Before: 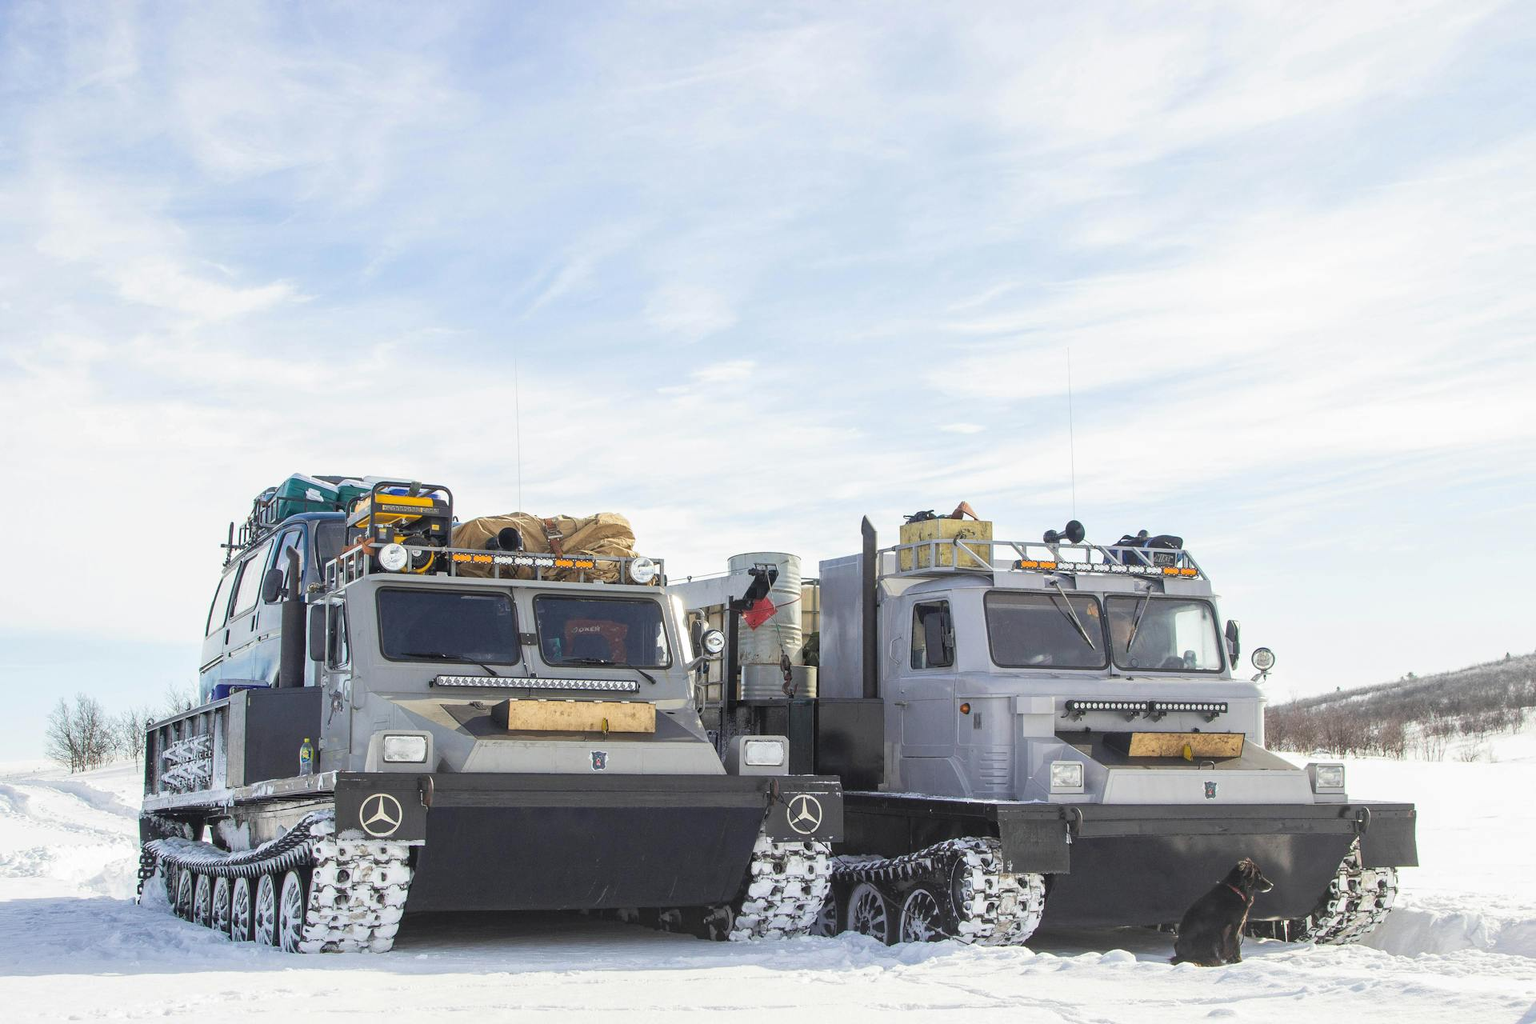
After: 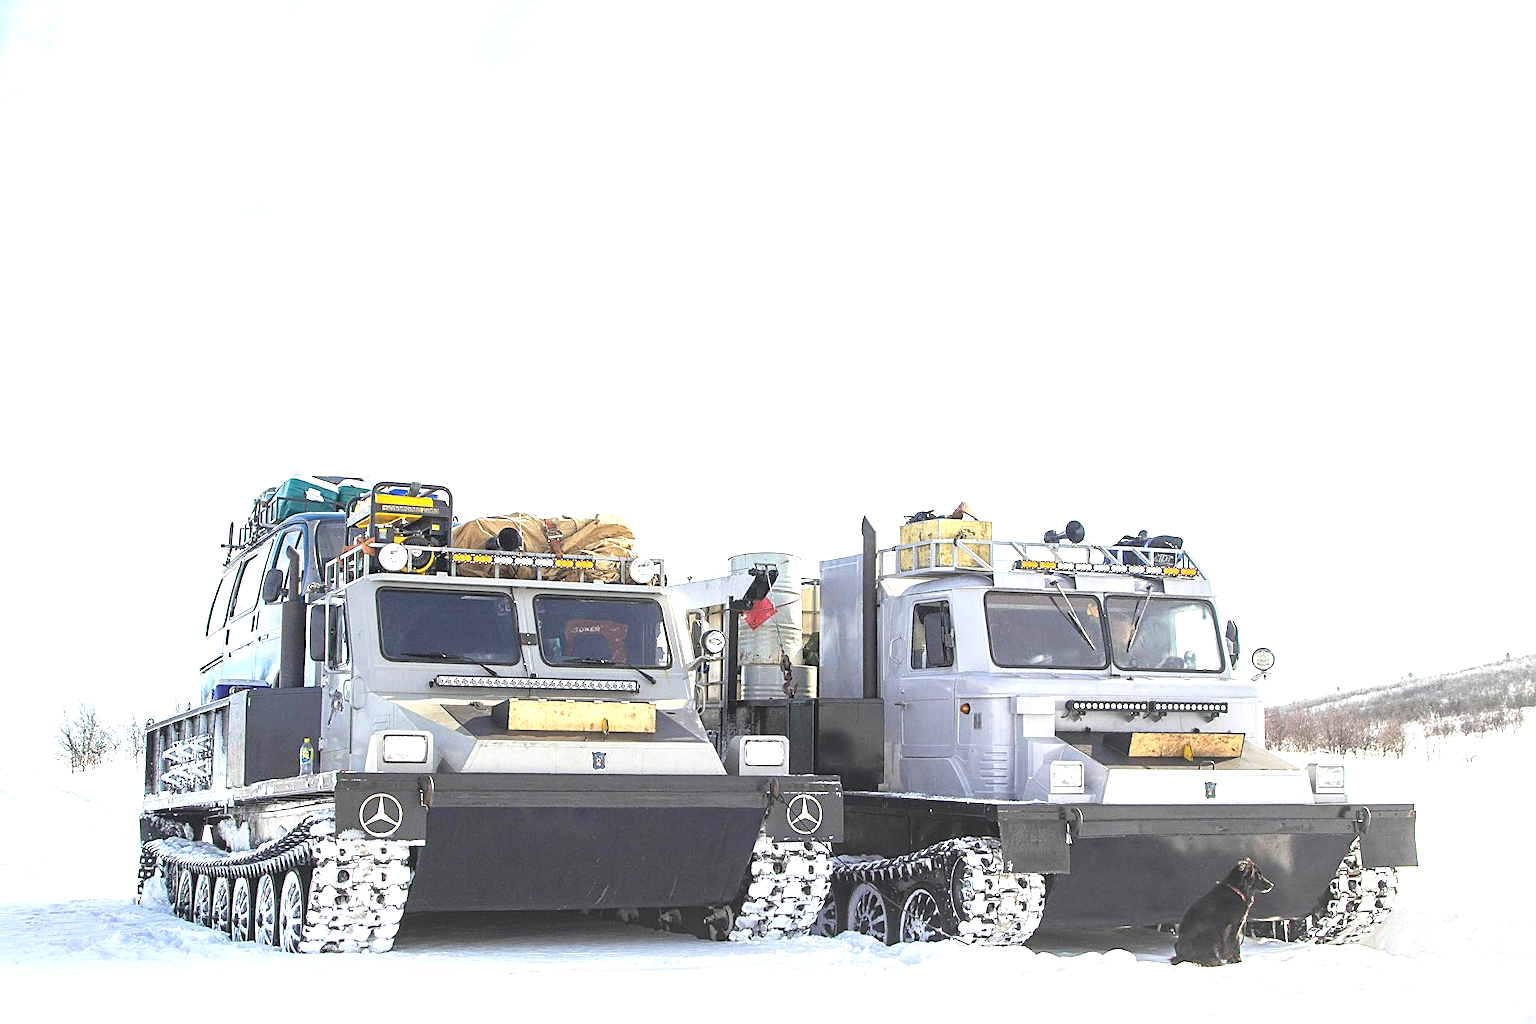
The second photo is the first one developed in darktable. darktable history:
levels: levels [0.026, 0.507, 0.987]
exposure: black level correction -0.005, exposure 1.002 EV, compensate highlight preservation false
sharpen: on, module defaults
